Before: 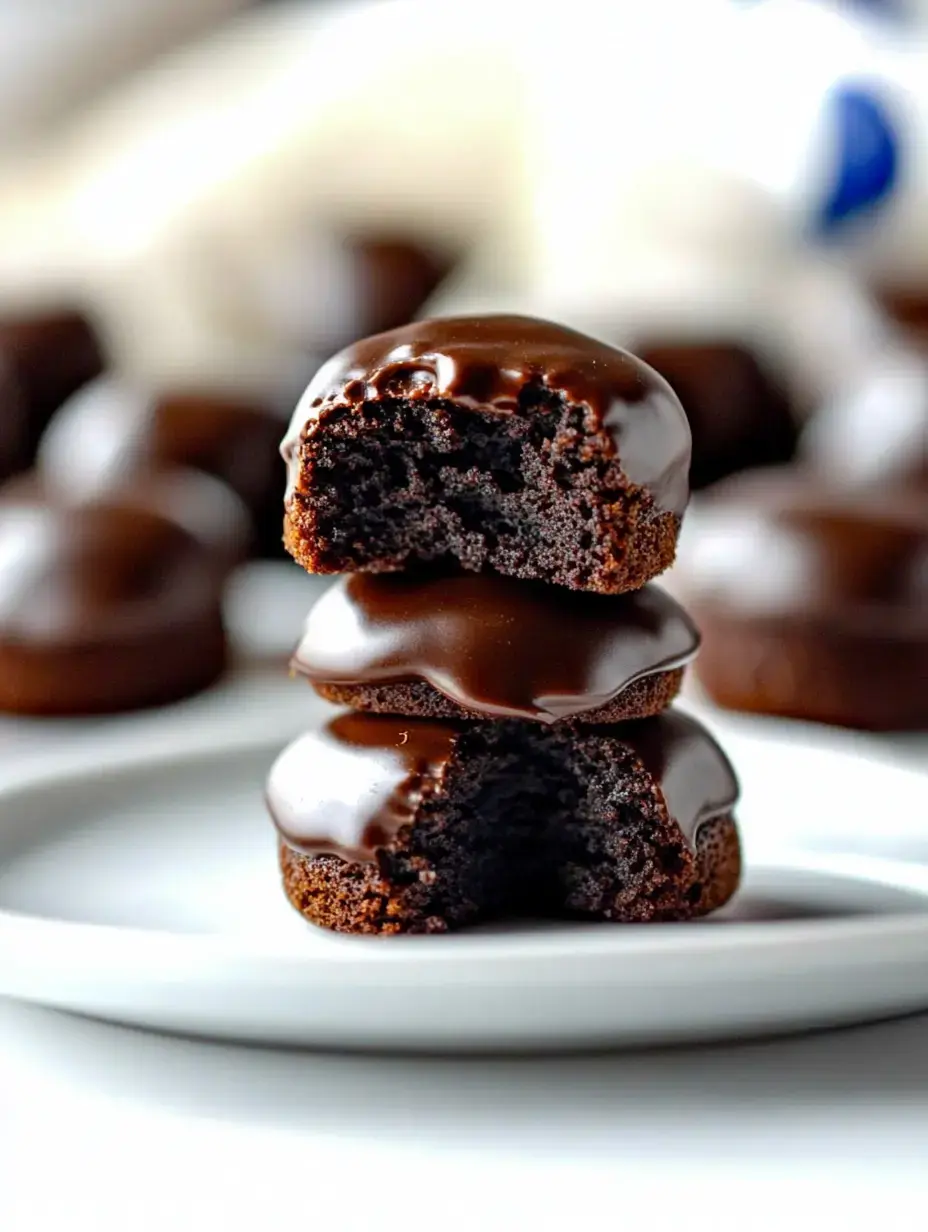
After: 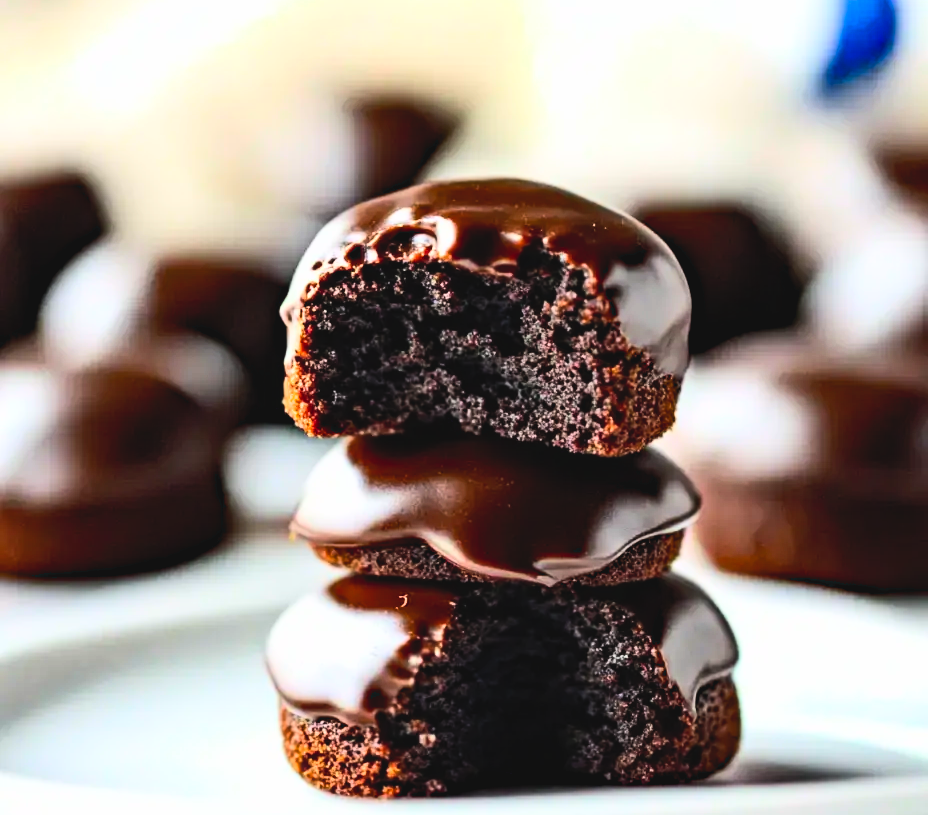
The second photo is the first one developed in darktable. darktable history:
filmic rgb: black relative exposure -14.12 EV, white relative exposure 3.36 EV, hardness 7.81, contrast 0.987
crop: top 11.158%, bottom 22.629%
tone equalizer: -8 EV -0.731 EV, -7 EV -0.68 EV, -6 EV -0.61 EV, -5 EV -0.425 EV, -3 EV 0.399 EV, -2 EV 0.6 EV, -1 EV 0.681 EV, +0 EV 0.747 EV, edges refinement/feathering 500, mask exposure compensation -1.57 EV, preserve details no
contrast brightness saturation: contrast 0.24, brightness 0.244, saturation 0.384
exposure: exposure -0.025 EV, compensate exposure bias true, compensate highlight preservation false
haze removal: strength 0.425
tone curve: curves: ch0 [(0, 0.046) (0.04, 0.074) (0.883, 0.858) (1, 1)]; ch1 [(0, 0) (0.146, 0.159) (0.338, 0.365) (0.417, 0.455) (0.489, 0.486) (0.504, 0.502) (0.529, 0.537) (0.563, 0.567) (1, 1)]; ch2 [(0, 0) (0.307, 0.298) (0.388, 0.375) (0.443, 0.456) (0.485, 0.492) (0.544, 0.525) (1, 1)], preserve colors none
